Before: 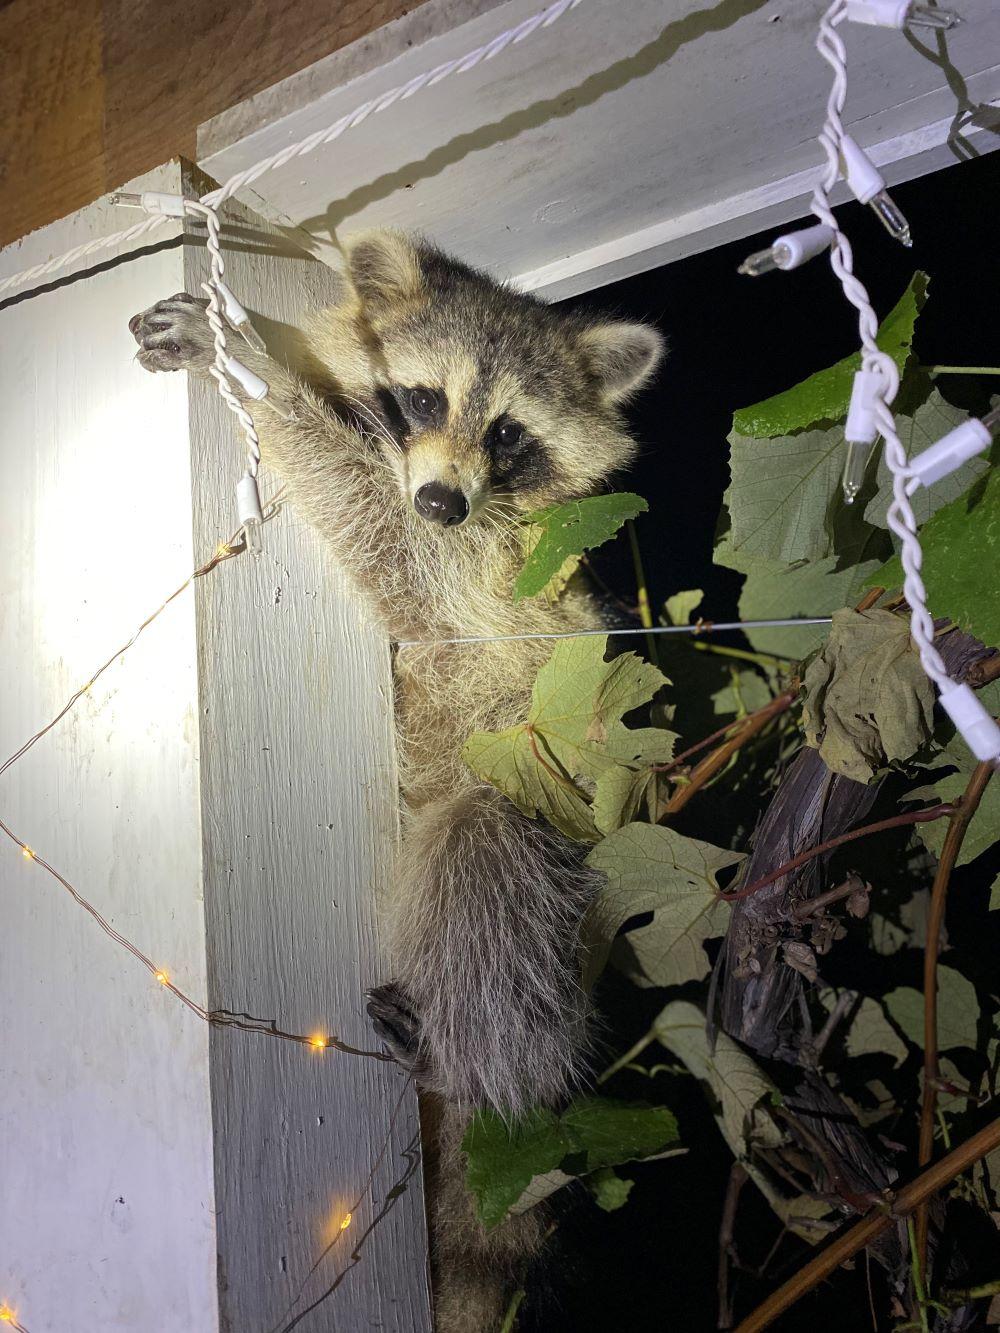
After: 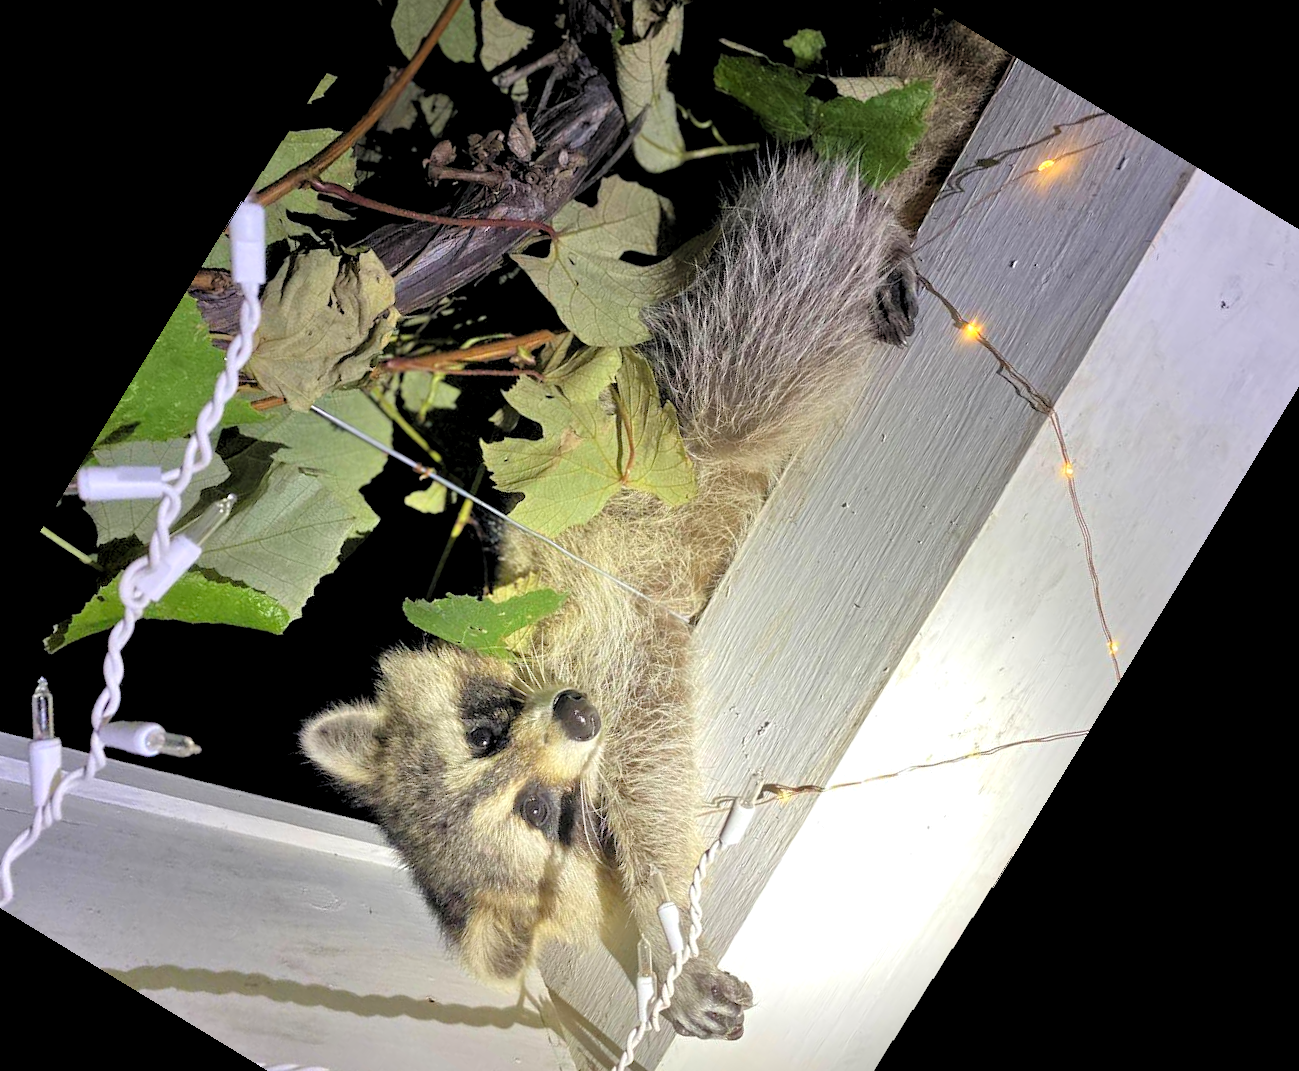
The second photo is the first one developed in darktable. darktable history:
levels: levels [0.073, 0.497, 0.972]
tone equalizer: -7 EV 0.15 EV, -6 EV 0.6 EV, -5 EV 1.15 EV, -4 EV 1.33 EV, -3 EV 1.15 EV, -2 EV 0.6 EV, -1 EV 0.15 EV, mask exposure compensation -0.5 EV
crop and rotate: angle 148.68°, left 9.111%, top 15.603%, right 4.588%, bottom 17.041%
rotate and perspective: rotation 1.57°, crop left 0.018, crop right 0.982, crop top 0.039, crop bottom 0.961
